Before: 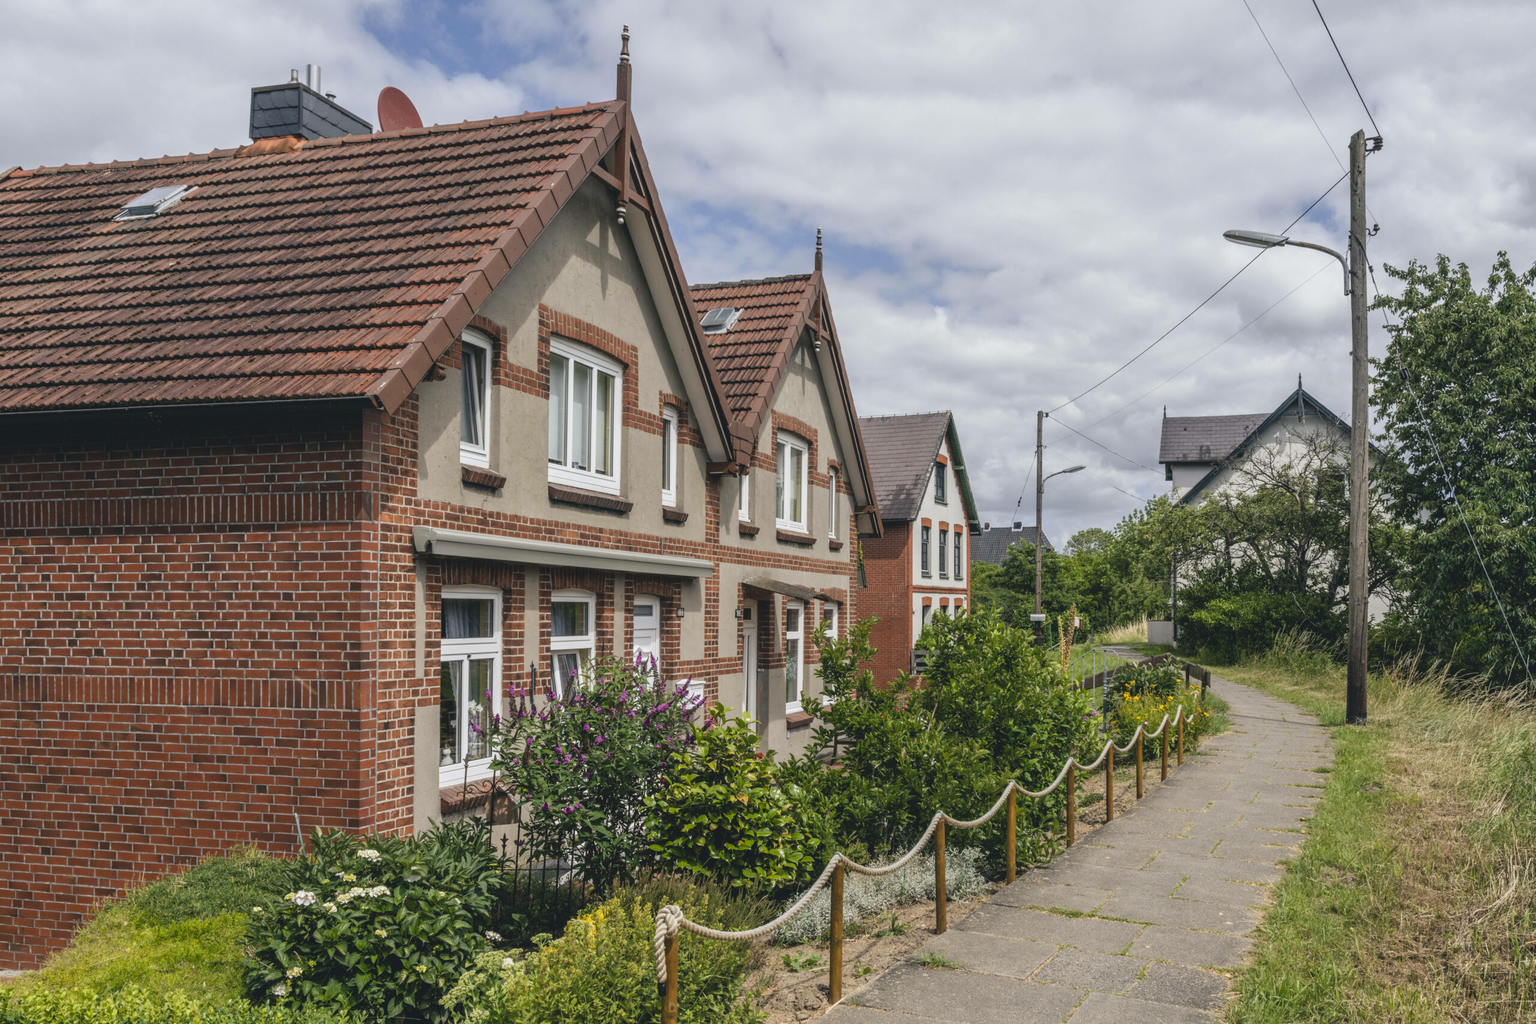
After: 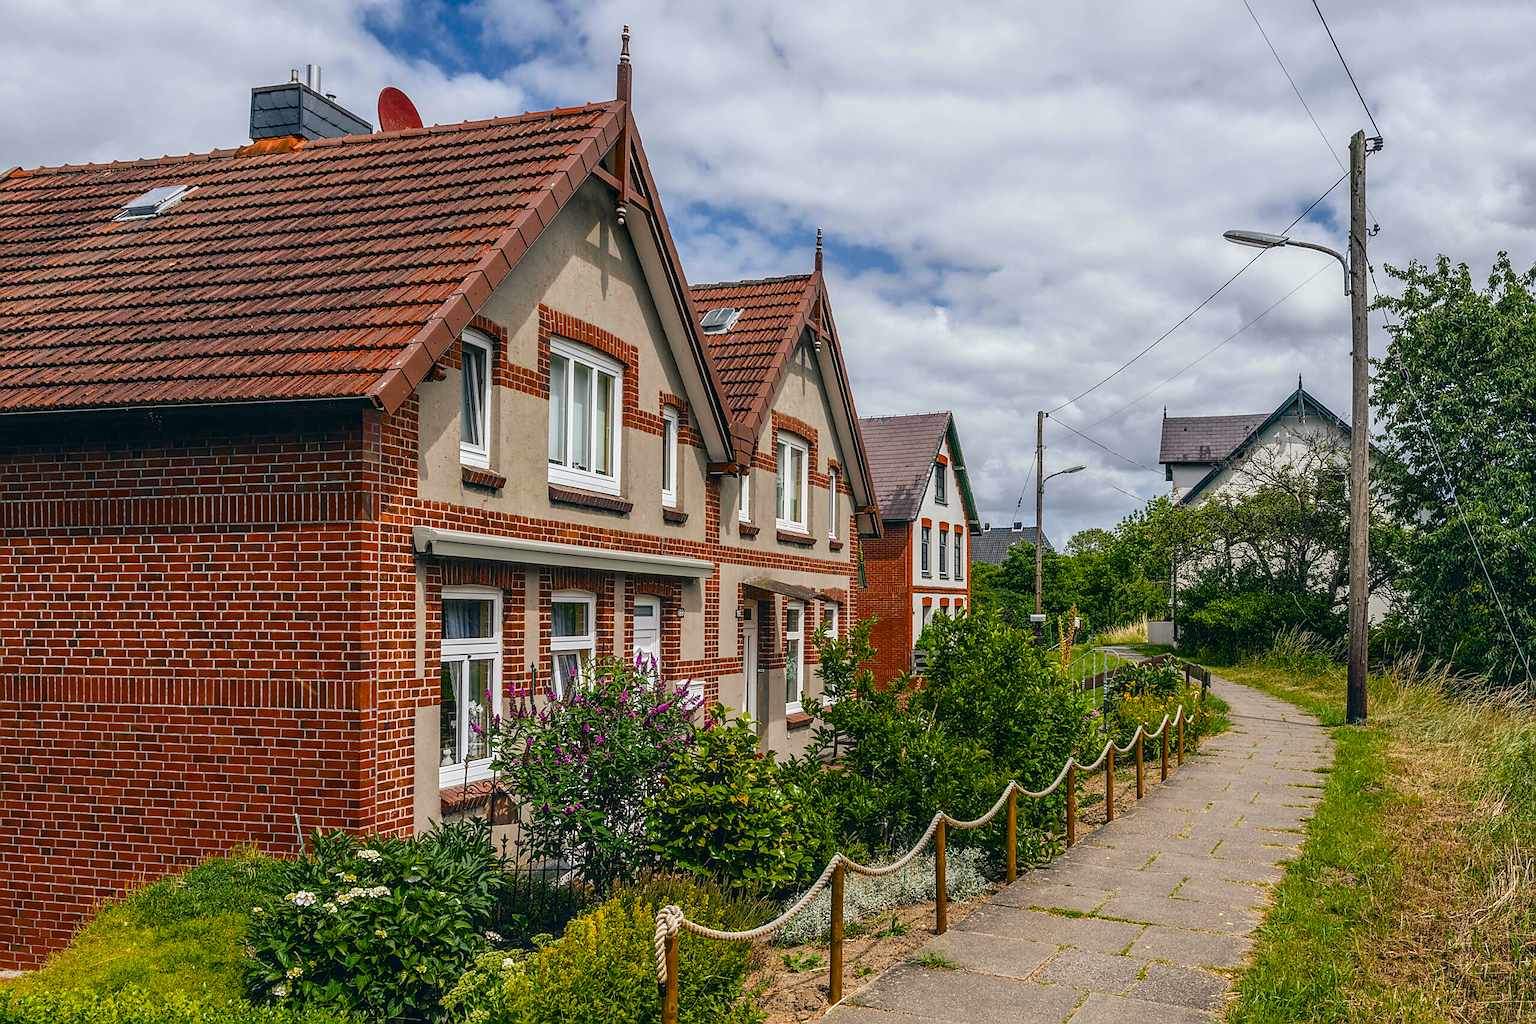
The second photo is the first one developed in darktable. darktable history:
color balance rgb: perceptual saturation grading › global saturation 30.422%, global vibrance 10.375%, saturation formula JzAzBz (2021)
local contrast: highlights 24%, detail 130%
sharpen: radius 1.387, amount 1.238, threshold 0.805
